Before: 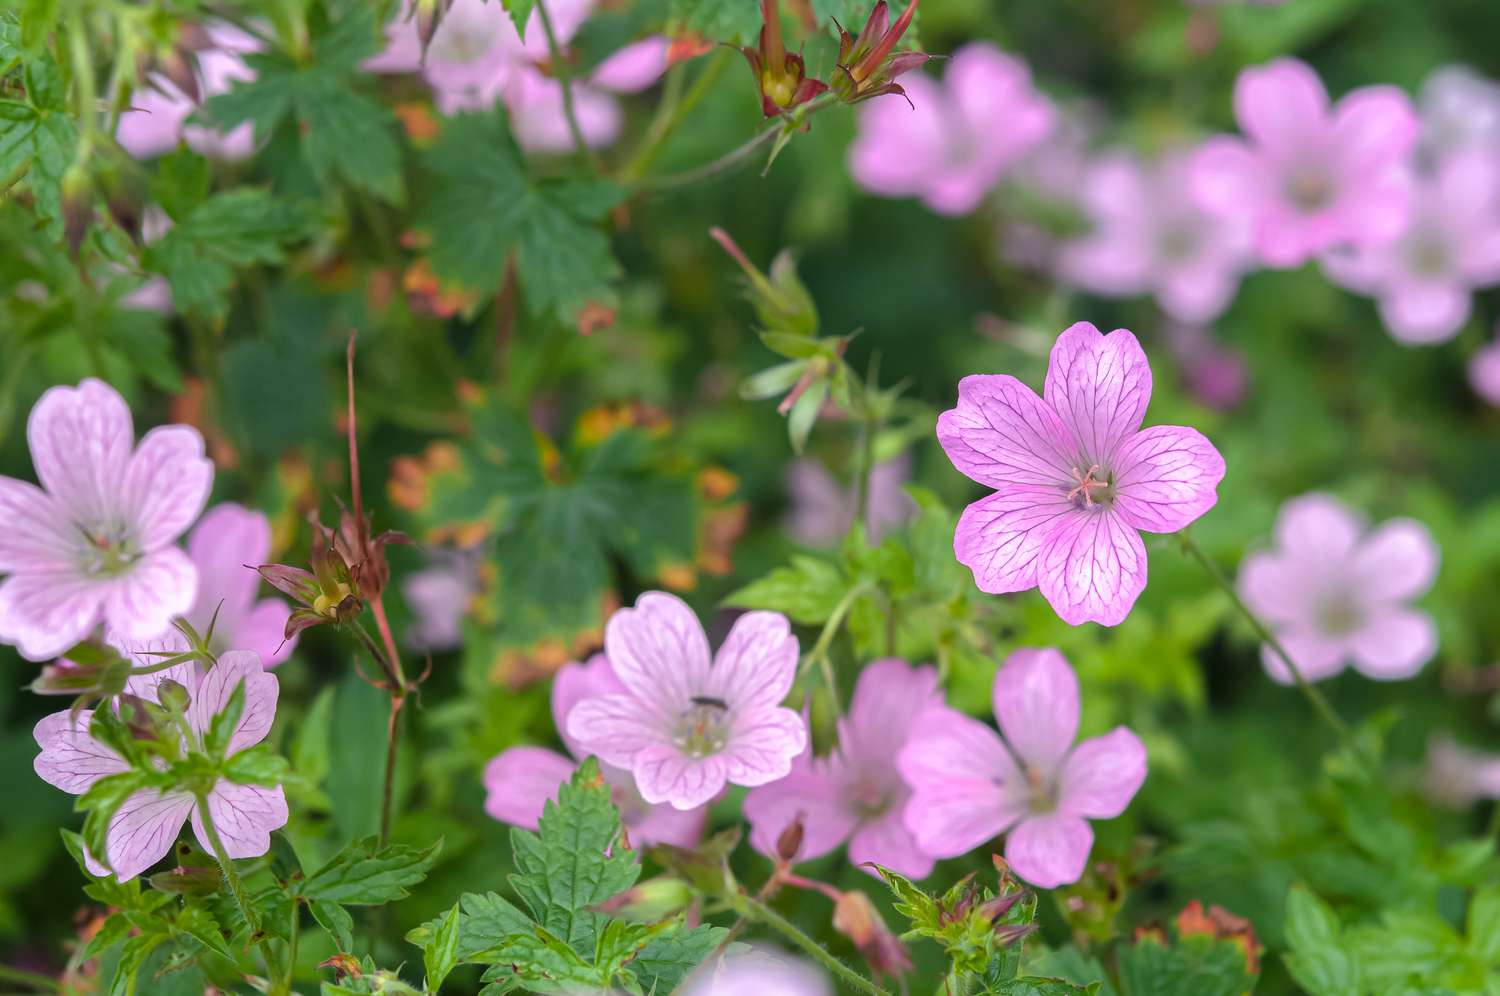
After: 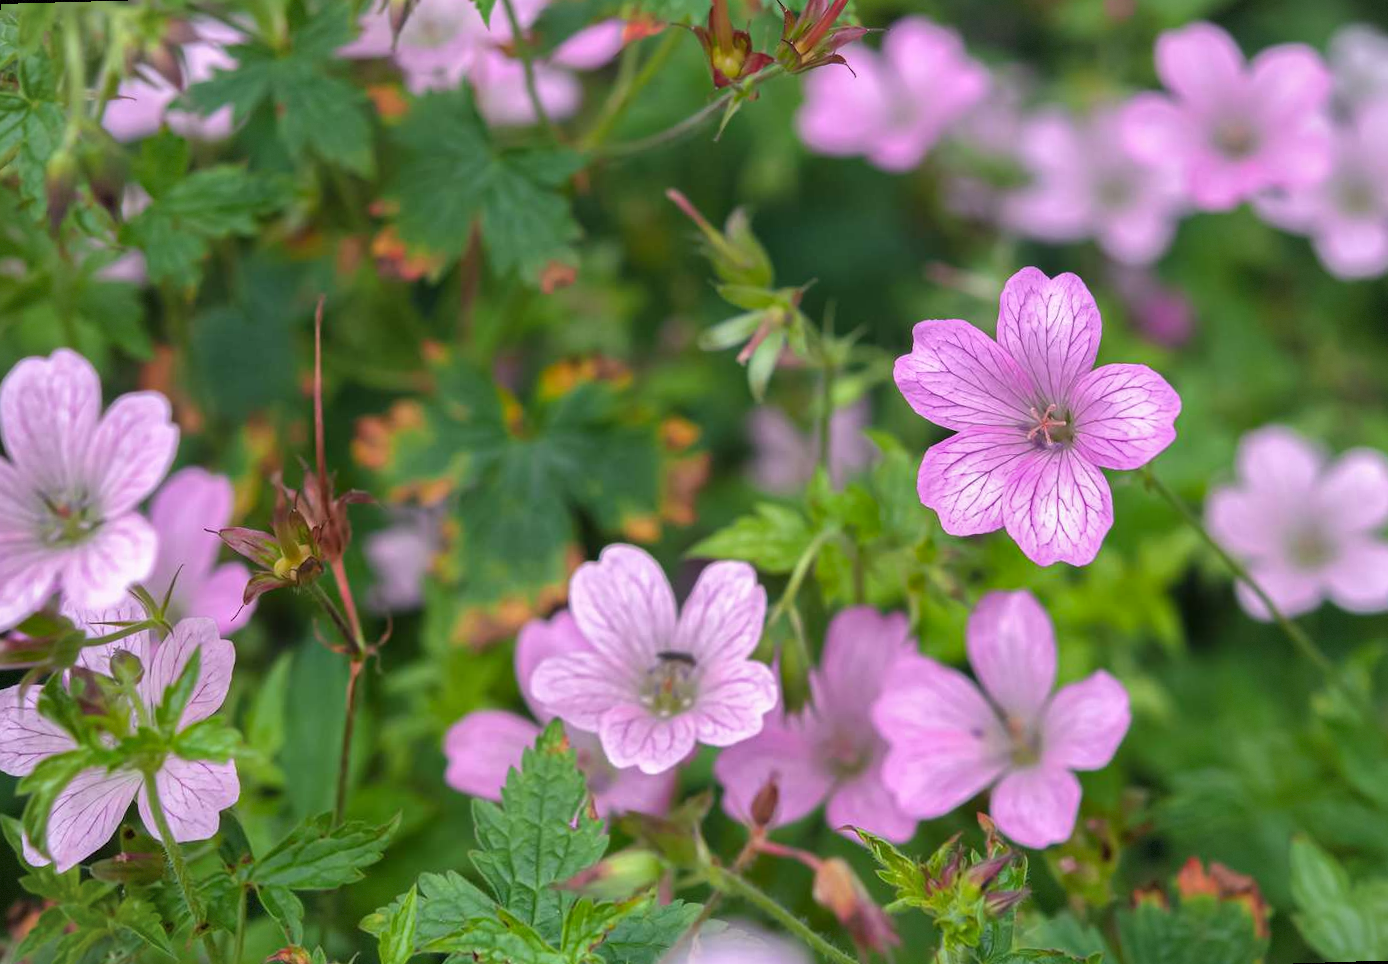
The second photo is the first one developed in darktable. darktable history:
shadows and highlights: shadows 20.91, highlights -82.73, soften with gaussian
vignetting: fall-off start 85%, fall-off radius 80%, brightness -0.182, saturation -0.3, width/height ratio 1.219, dithering 8-bit output, unbound false
rotate and perspective: rotation -1.68°, lens shift (vertical) -0.146, crop left 0.049, crop right 0.912, crop top 0.032, crop bottom 0.96
